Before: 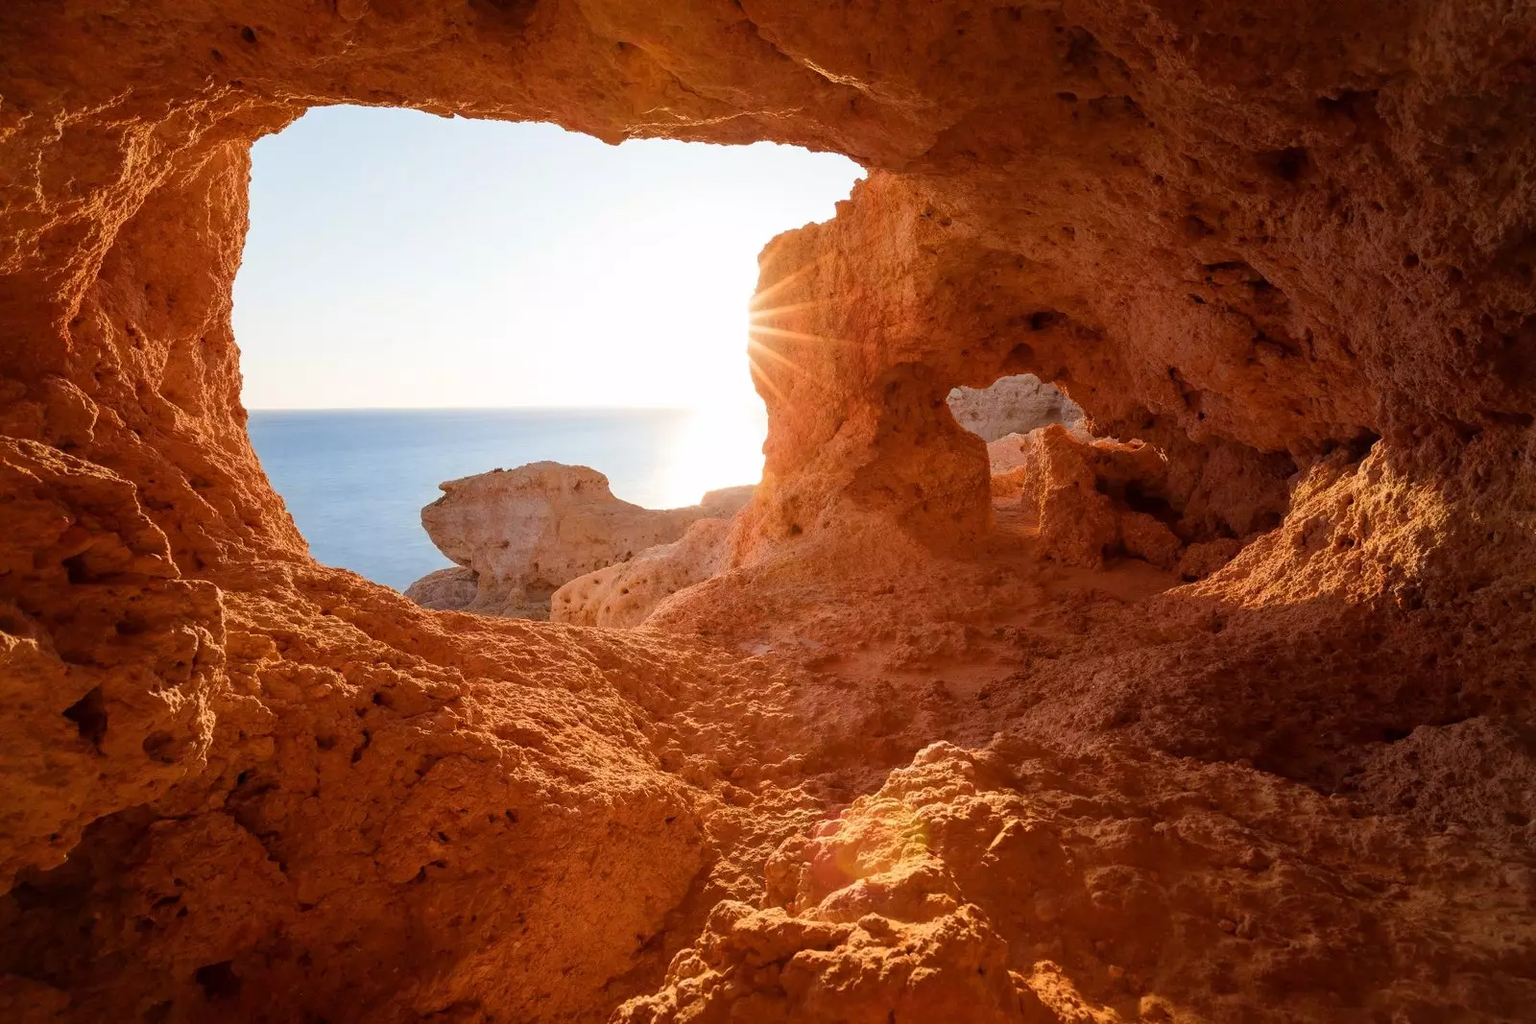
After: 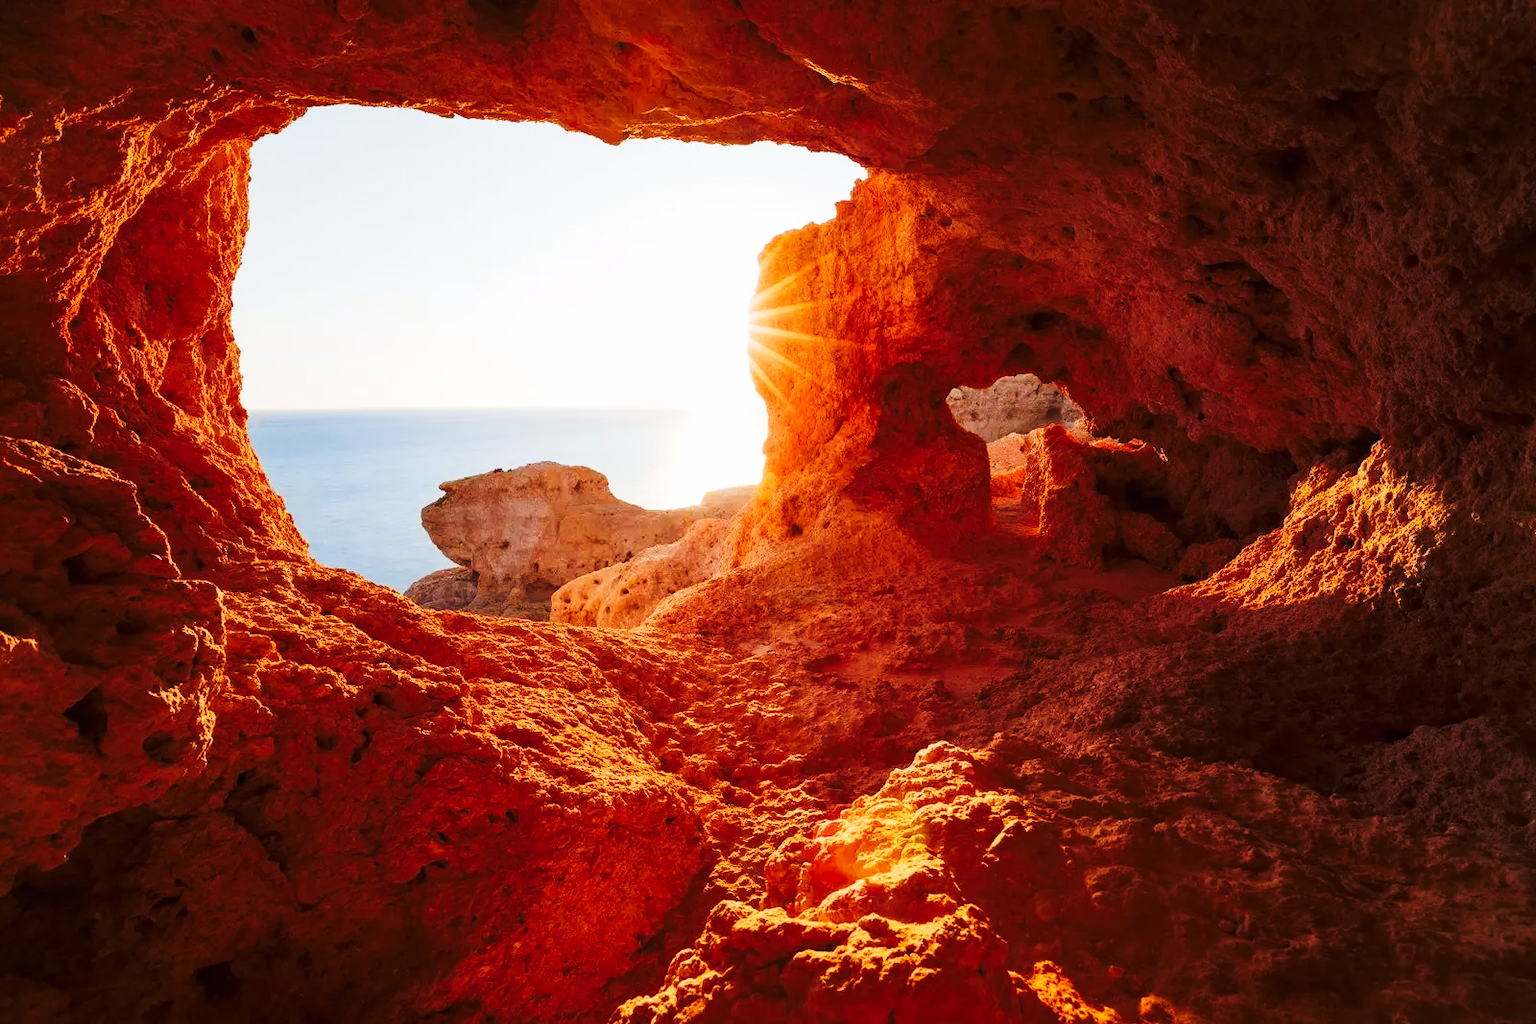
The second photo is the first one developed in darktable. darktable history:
tone curve: curves: ch0 [(0, 0) (0.288, 0.201) (0.683, 0.793) (1, 1)], preserve colors none
